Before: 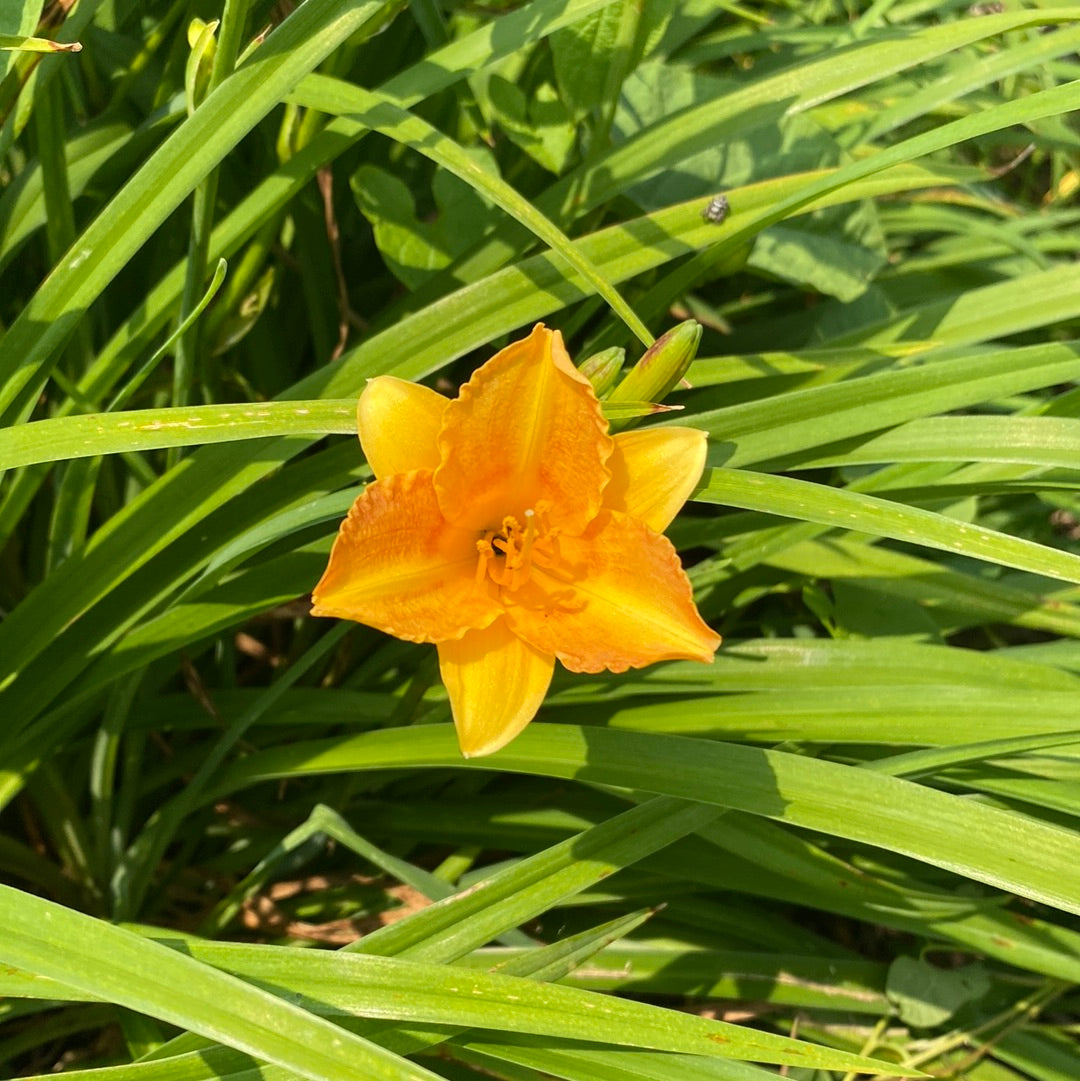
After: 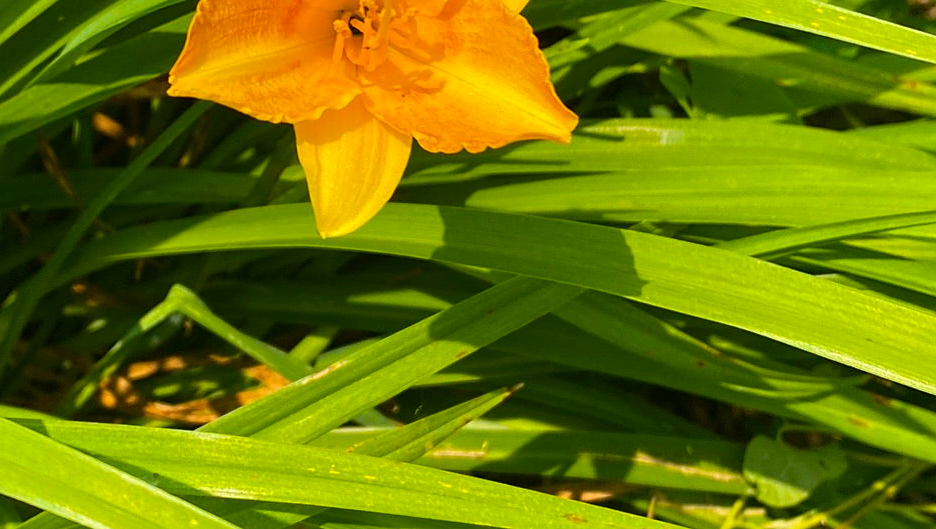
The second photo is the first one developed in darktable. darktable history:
crop and rotate: left 13.306%, top 48.129%, bottom 2.928%
sharpen: amount 0.2
color balance rgb: perceptual saturation grading › global saturation 40%, global vibrance 15%
